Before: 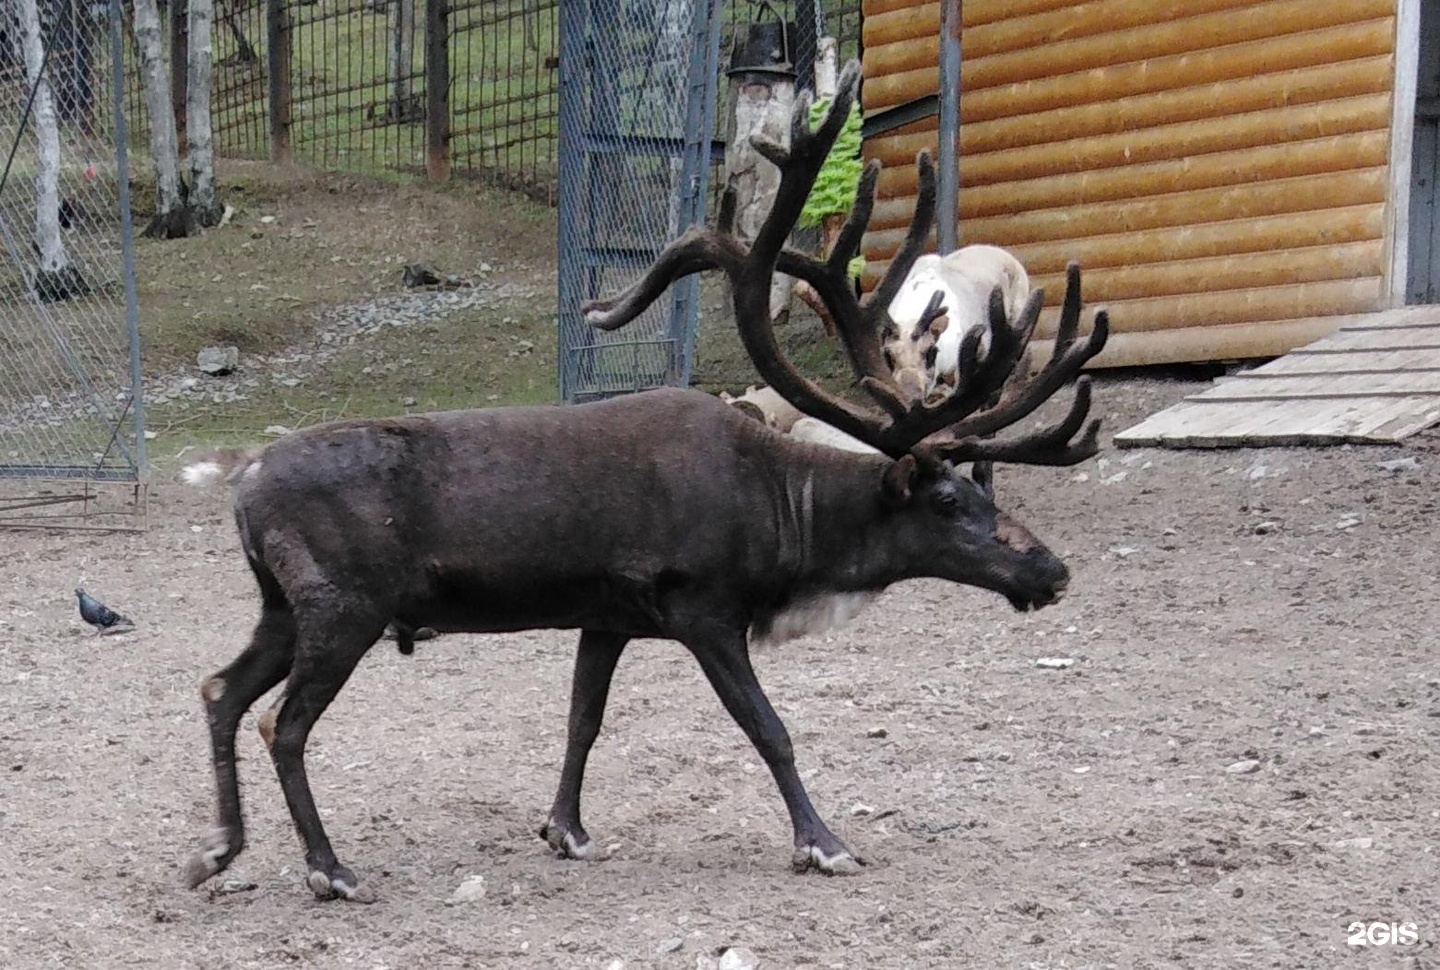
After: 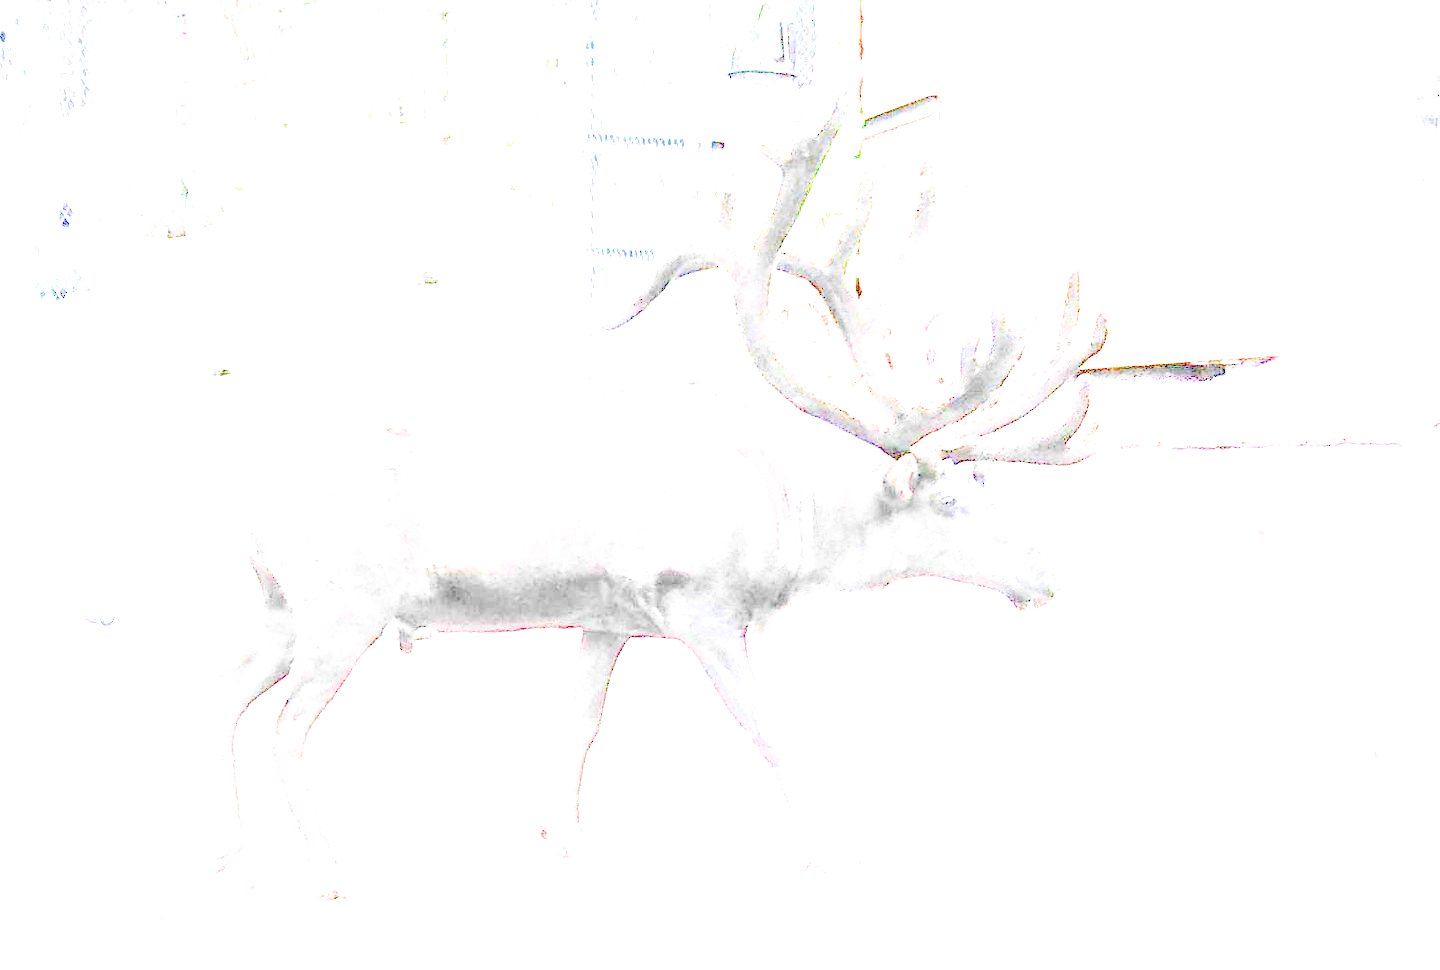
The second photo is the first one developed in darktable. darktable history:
filmic rgb: black relative exposure -7.65 EV, white relative exposure 4.56 EV, hardness 3.61
exposure: exposure 8 EV, compensate highlight preservation false
